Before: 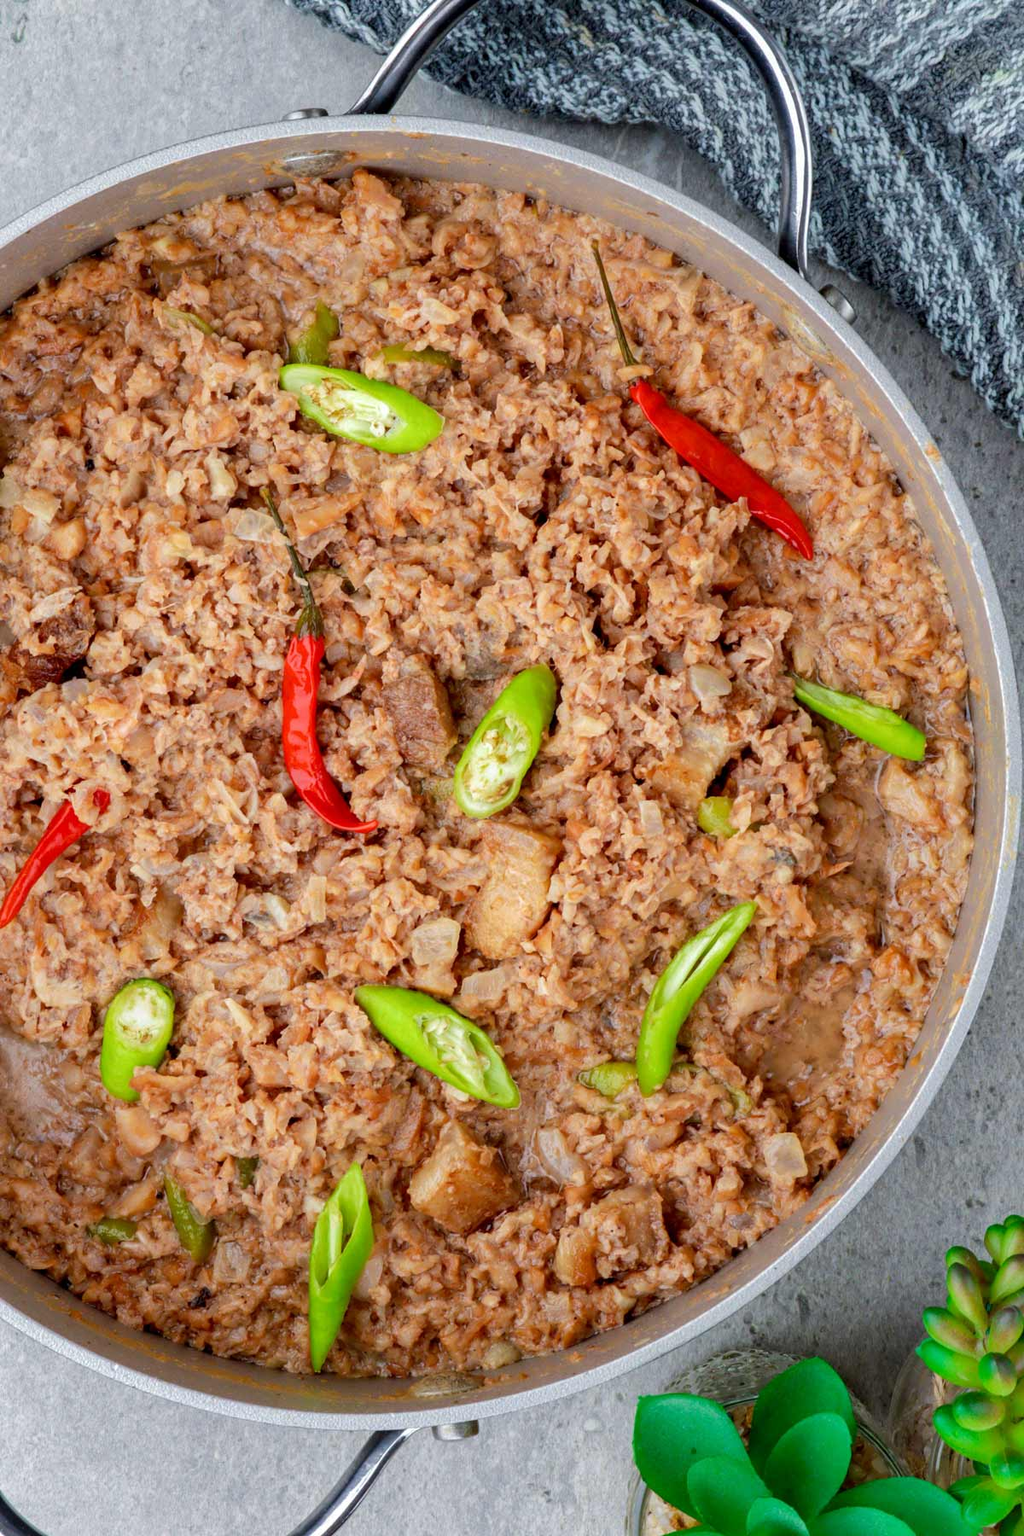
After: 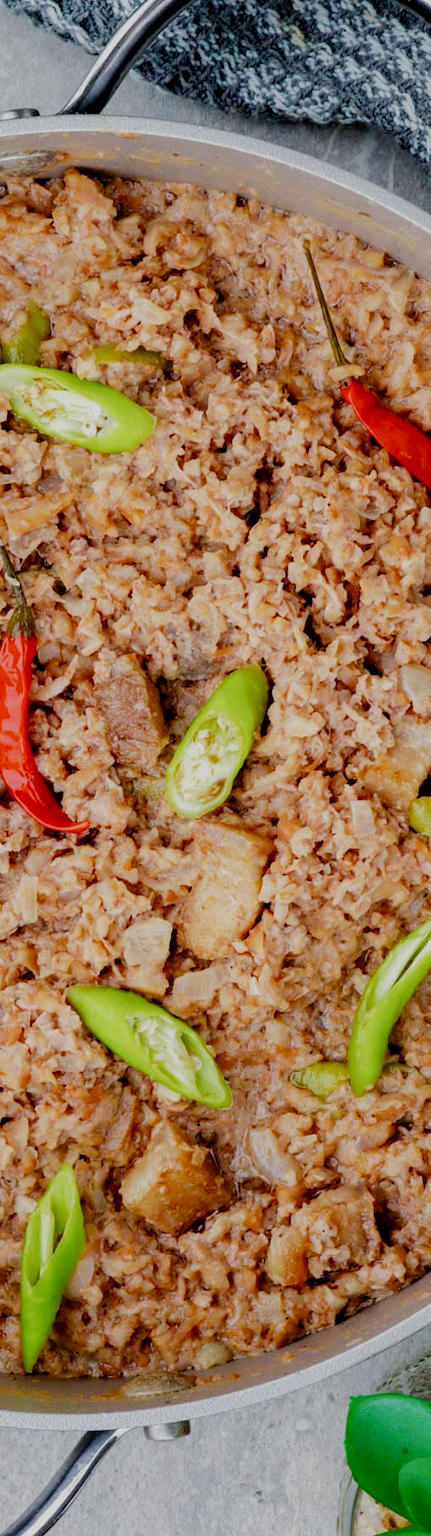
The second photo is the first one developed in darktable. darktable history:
crop: left 28.202%, right 29.549%
filmic rgb: black relative exposure -7.65 EV, white relative exposure 4.56 EV, threshold 2.97 EV, hardness 3.61, preserve chrominance no, color science v4 (2020), contrast in shadows soft, enable highlight reconstruction true
